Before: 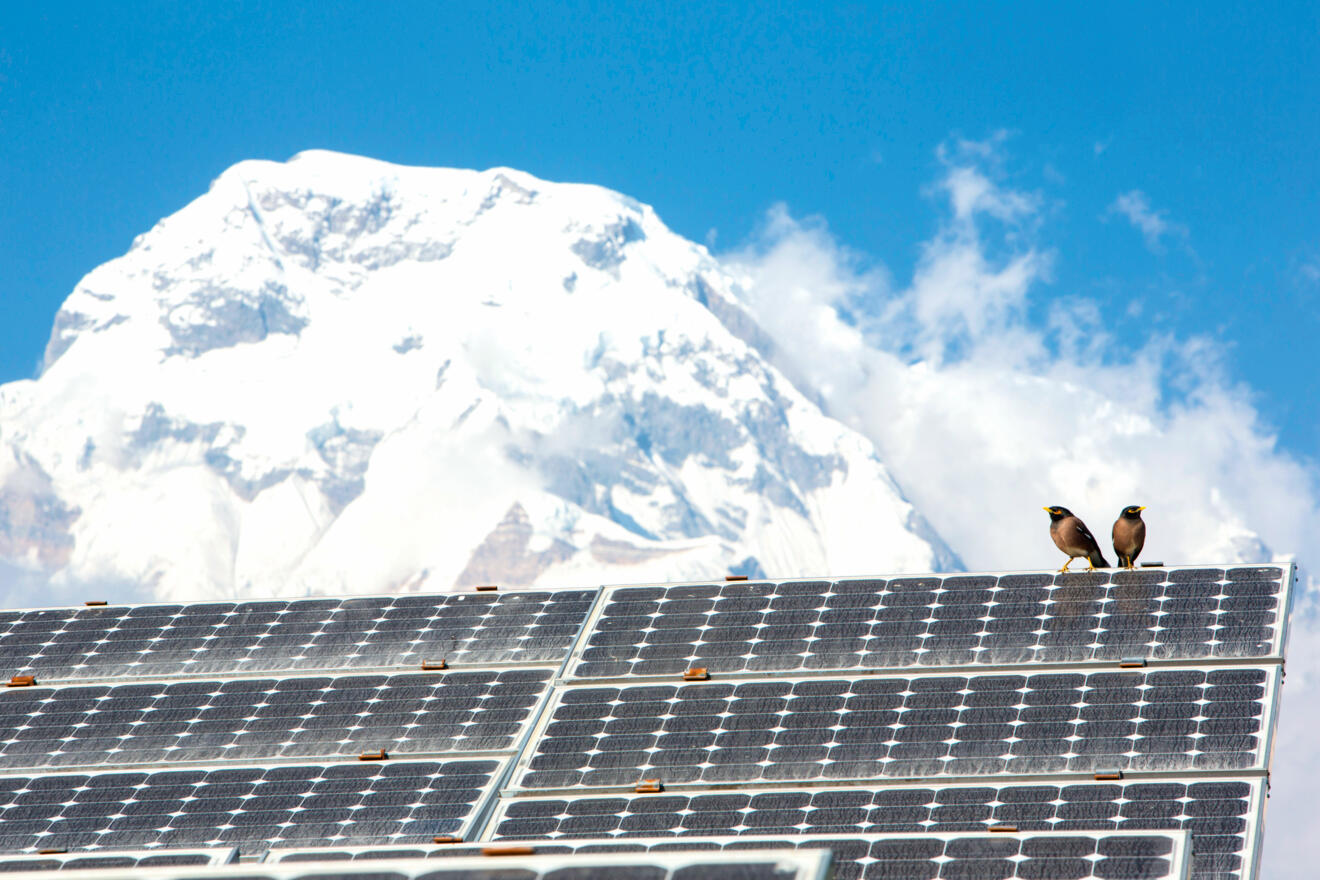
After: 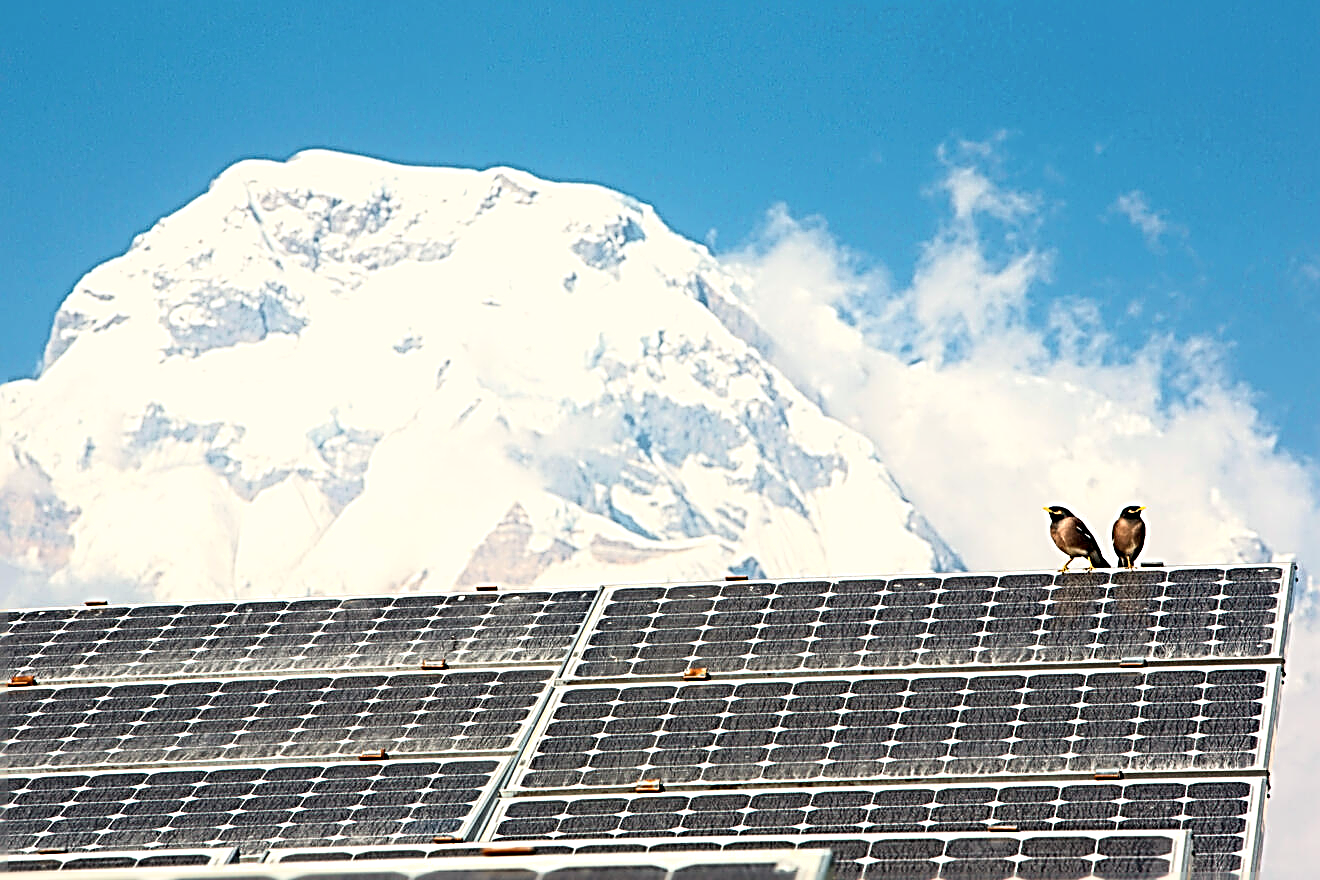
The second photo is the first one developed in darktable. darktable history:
color calibration: x 0.329, y 0.345, temperature 5633 K
sharpen: radius 3.158, amount 1.731
shadows and highlights: shadows 0, highlights 40
